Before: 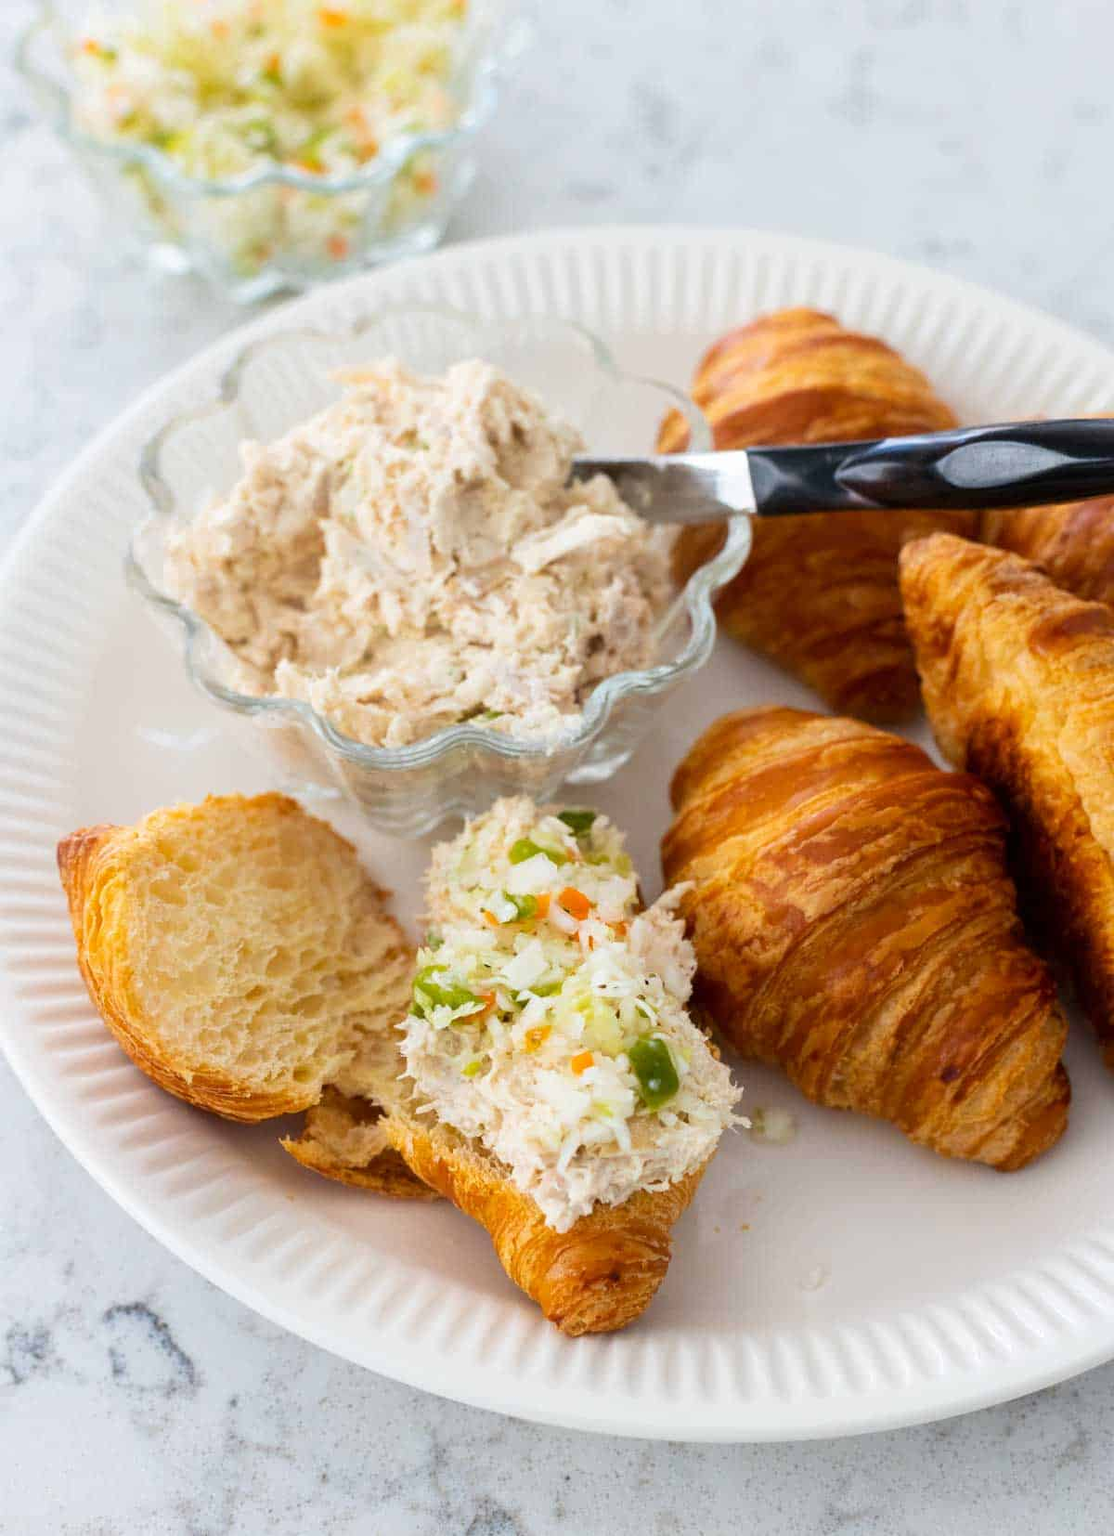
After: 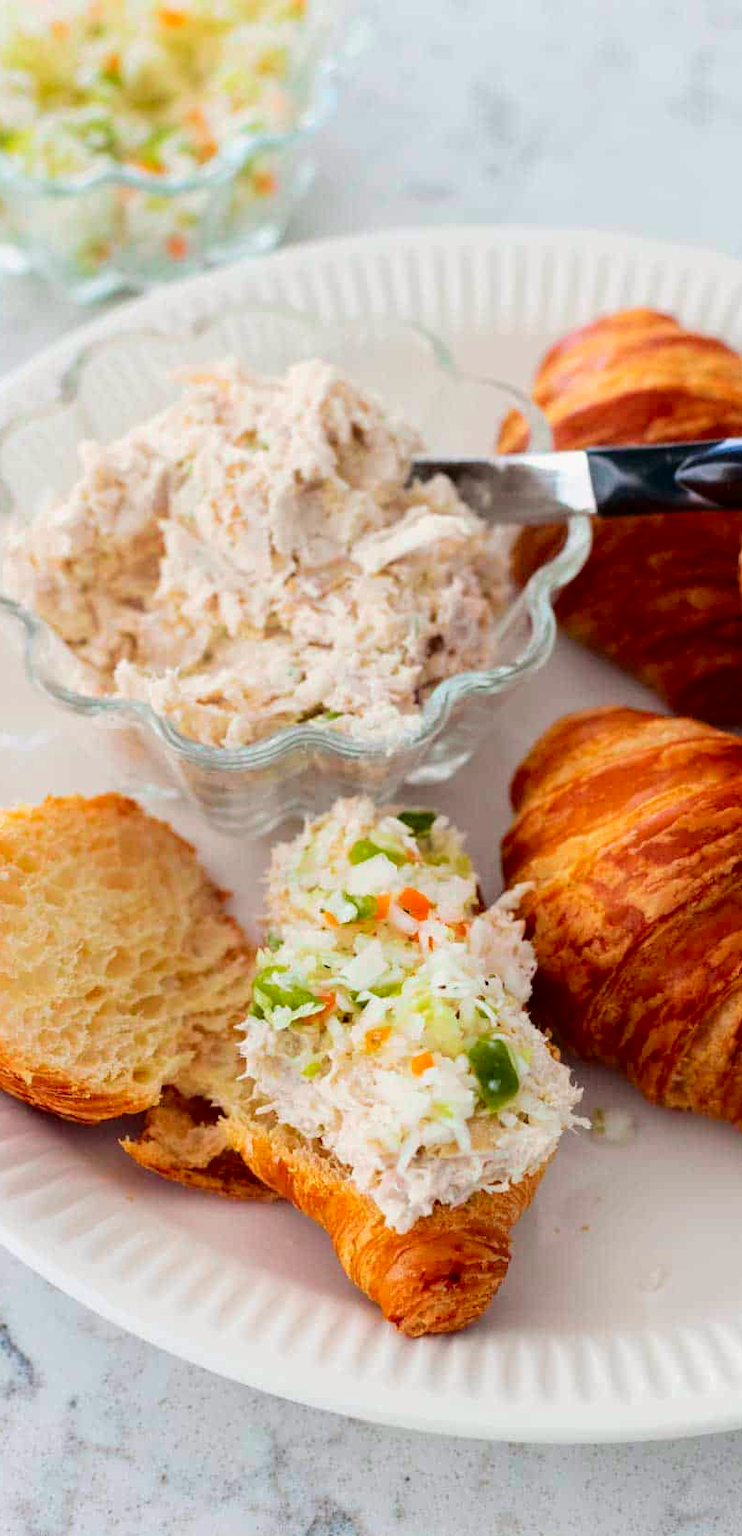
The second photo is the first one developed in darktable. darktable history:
crop and rotate: left 14.436%, right 18.898%
tone curve: curves: ch0 [(0, 0) (0.068, 0.012) (0.183, 0.089) (0.341, 0.283) (0.547, 0.532) (0.828, 0.815) (1, 0.983)]; ch1 [(0, 0) (0.23, 0.166) (0.34, 0.308) (0.371, 0.337) (0.429, 0.411) (0.477, 0.462) (0.499, 0.5) (0.529, 0.537) (0.559, 0.582) (0.743, 0.798) (1, 1)]; ch2 [(0, 0) (0.431, 0.414) (0.498, 0.503) (0.524, 0.528) (0.568, 0.546) (0.6, 0.597) (0.634, 0.645) (0.728, 0.742) (1, 1)], color space Lab, independent channels, preserve colors none
